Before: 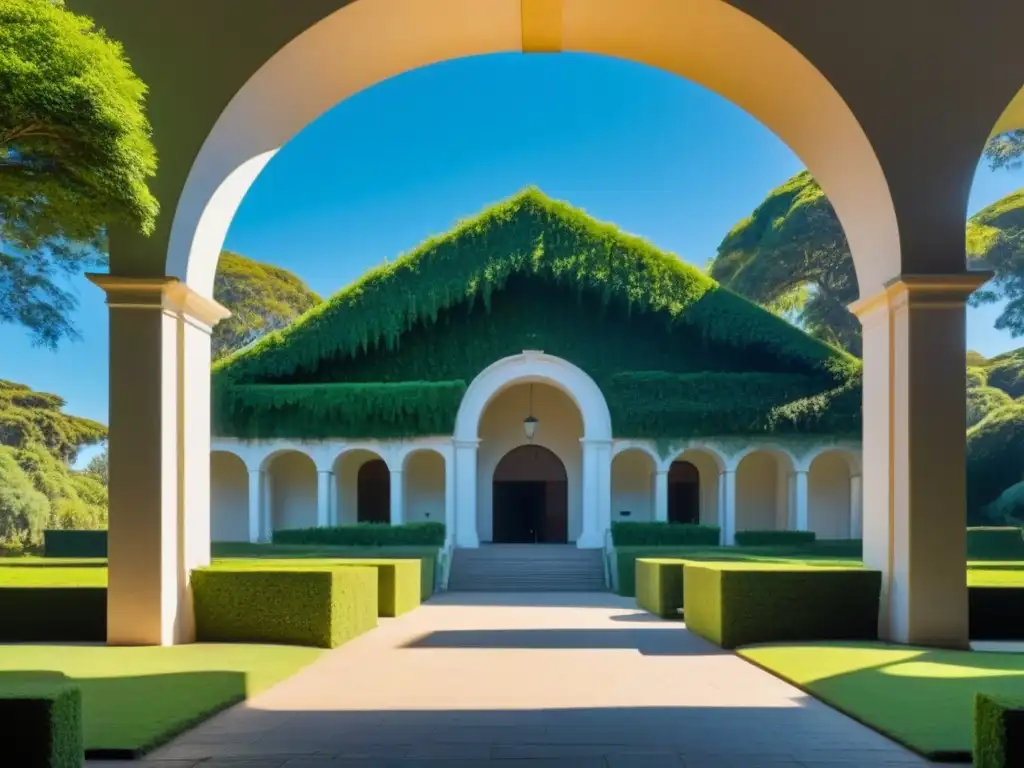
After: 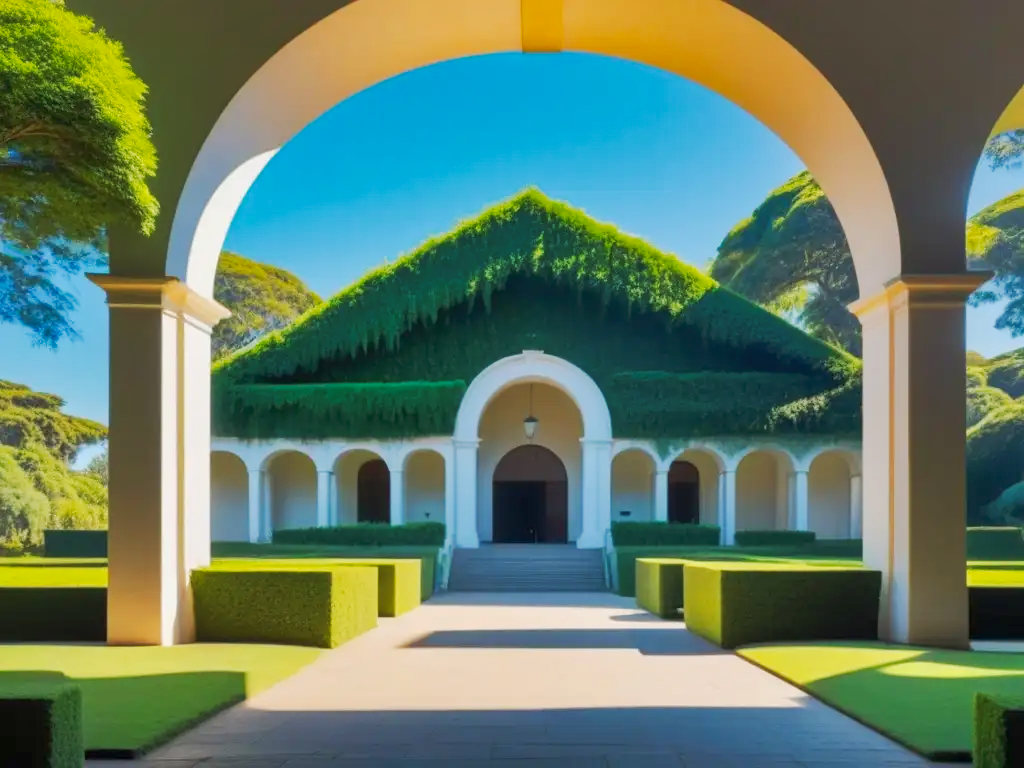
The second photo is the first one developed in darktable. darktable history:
tone curve: curves: ch0 [(0, 0) (0.003, 0.006) (0.011, 0.015) (0.025, 0.032) (0.044, 0.054) (0.069, 0.079) (0.1, 0.111) (0.136, 0.146) (0.177, 0.186) (0.224, 0.229) (0.277, 0.286) (0.335, 0.348) (0.399, 0.426) (0.468, 0.514) (0.543, 0.609) (0.623, 0.706) (0.709, 0.789) (0.801, 0.862) (0.898, 0.926) (1, 1)], preserve colors none
shadows and highlights: on, module defaults
